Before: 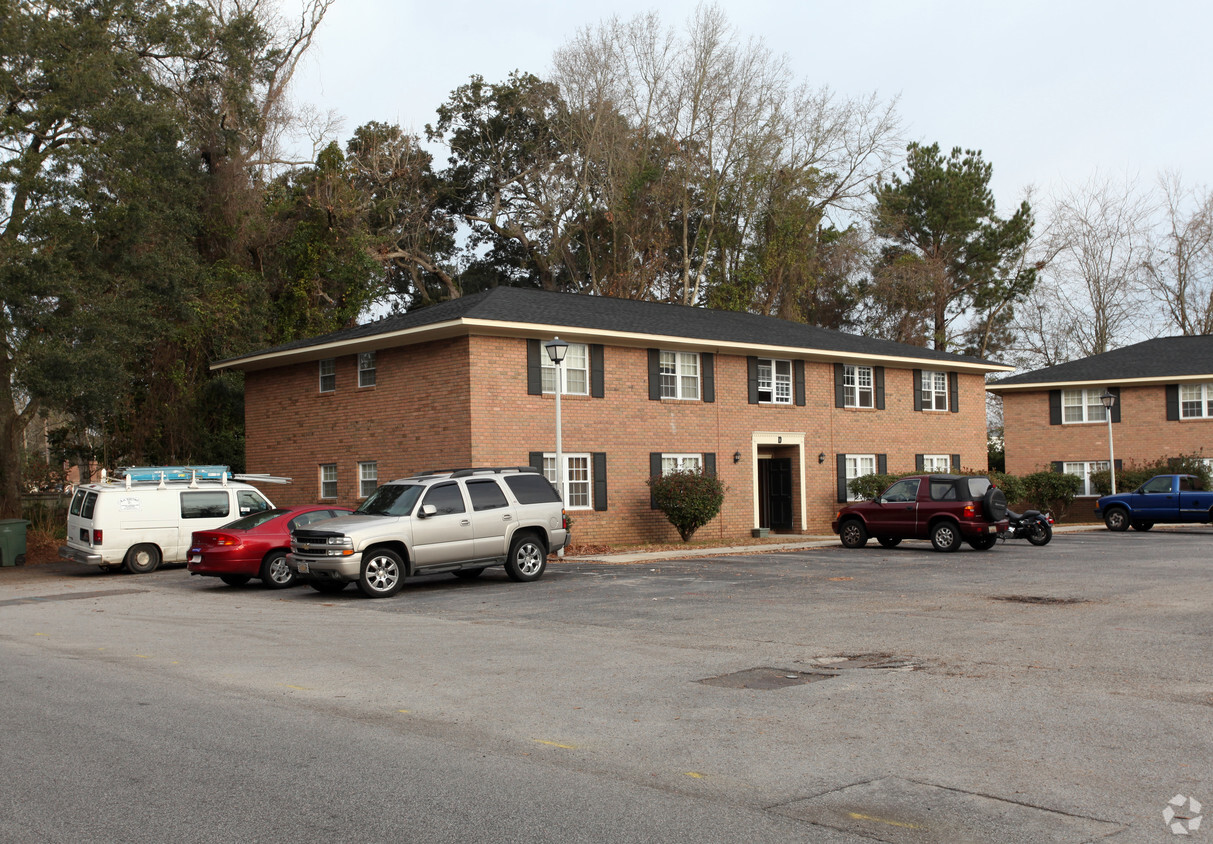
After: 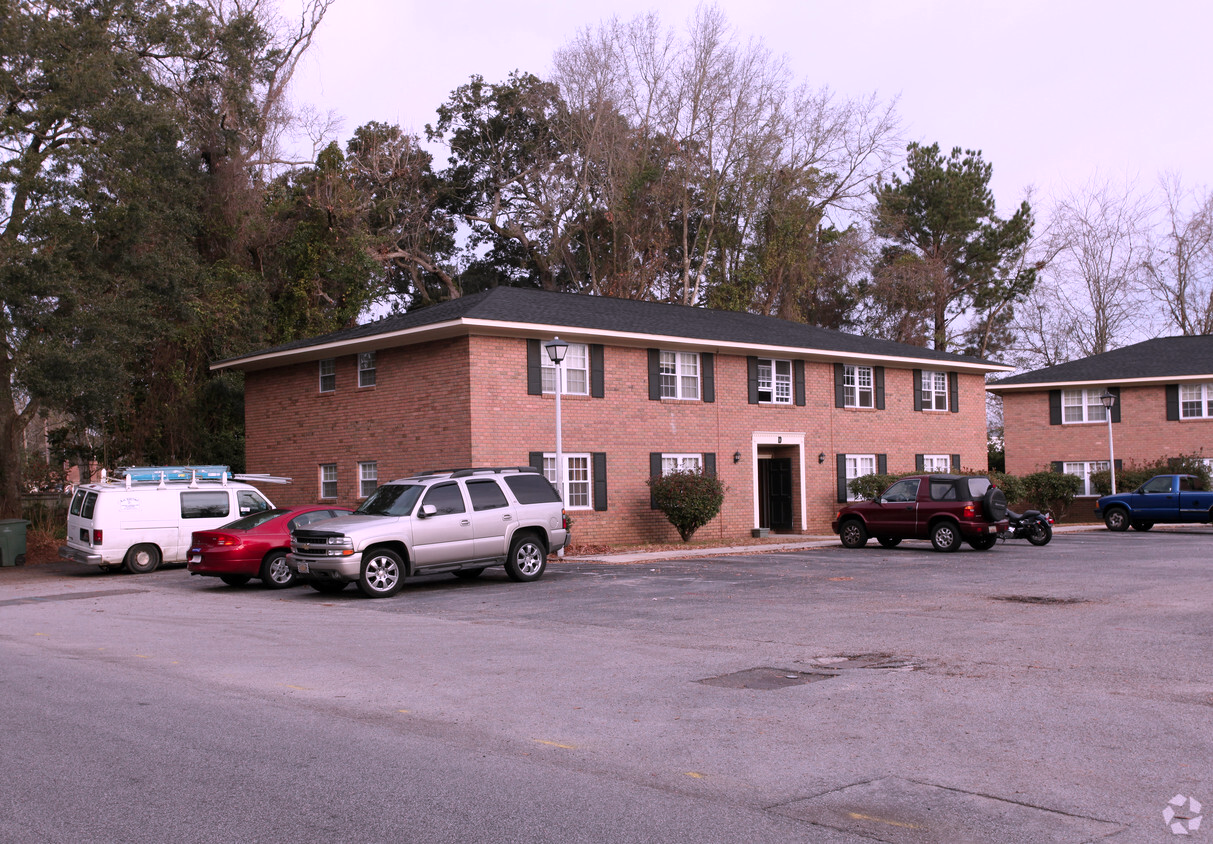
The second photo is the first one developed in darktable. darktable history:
color correction: highlights a* 15.57, highlights b* -20.11
